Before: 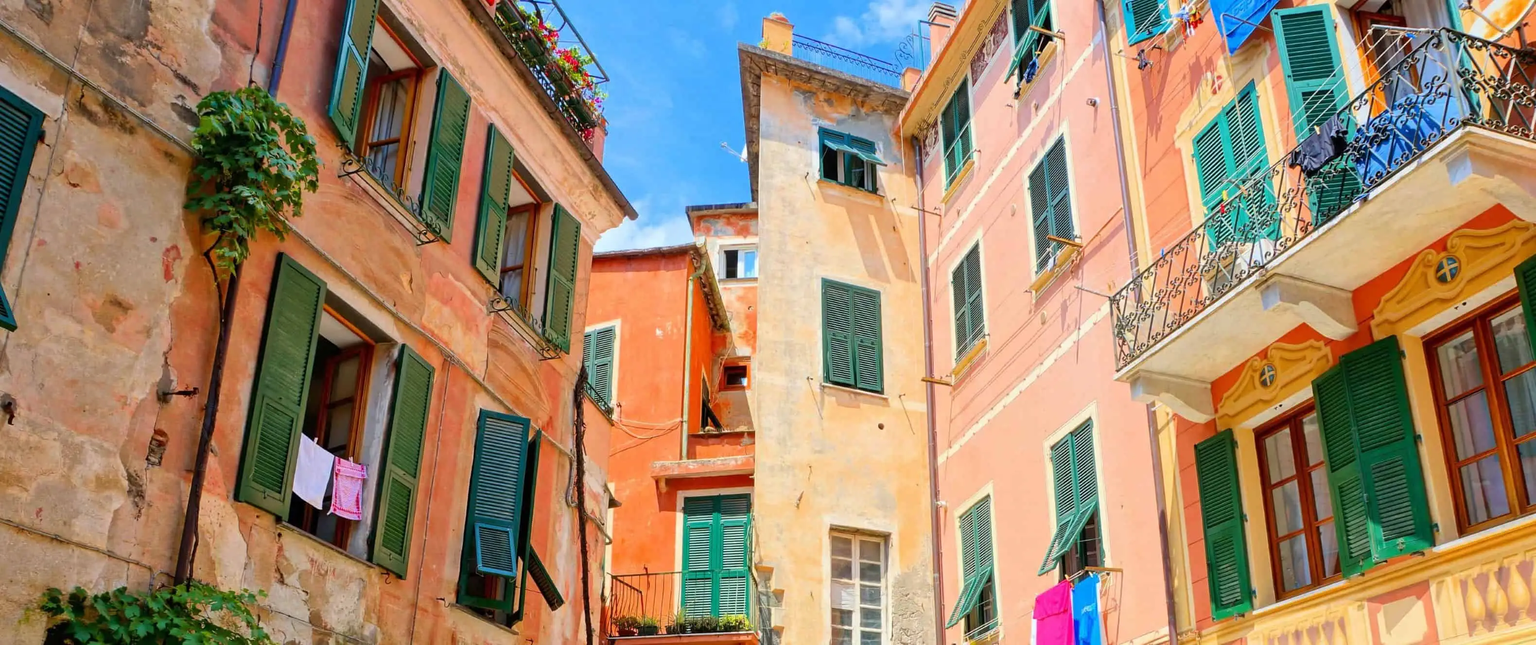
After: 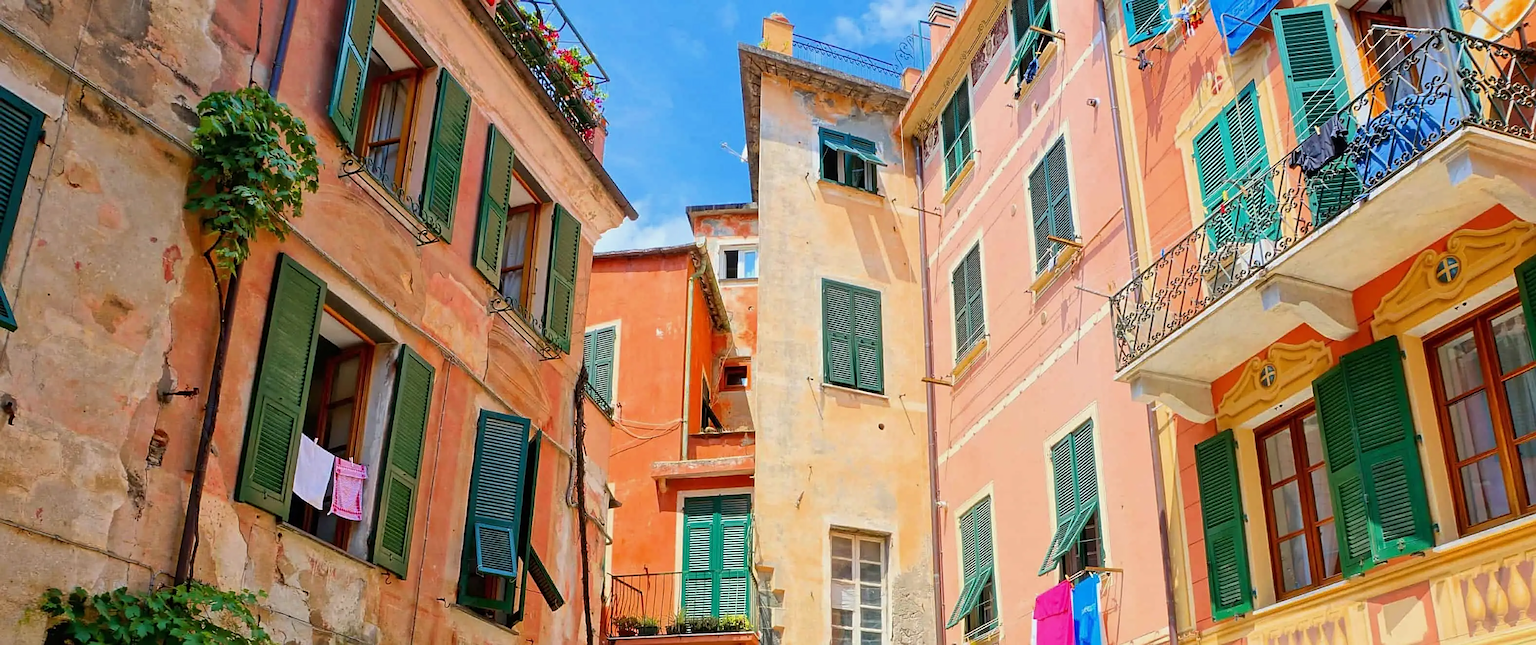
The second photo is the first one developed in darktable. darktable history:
sharpen: on, module defaults
exposure: exposure -0.142 EV, compensate highlight preservation false
